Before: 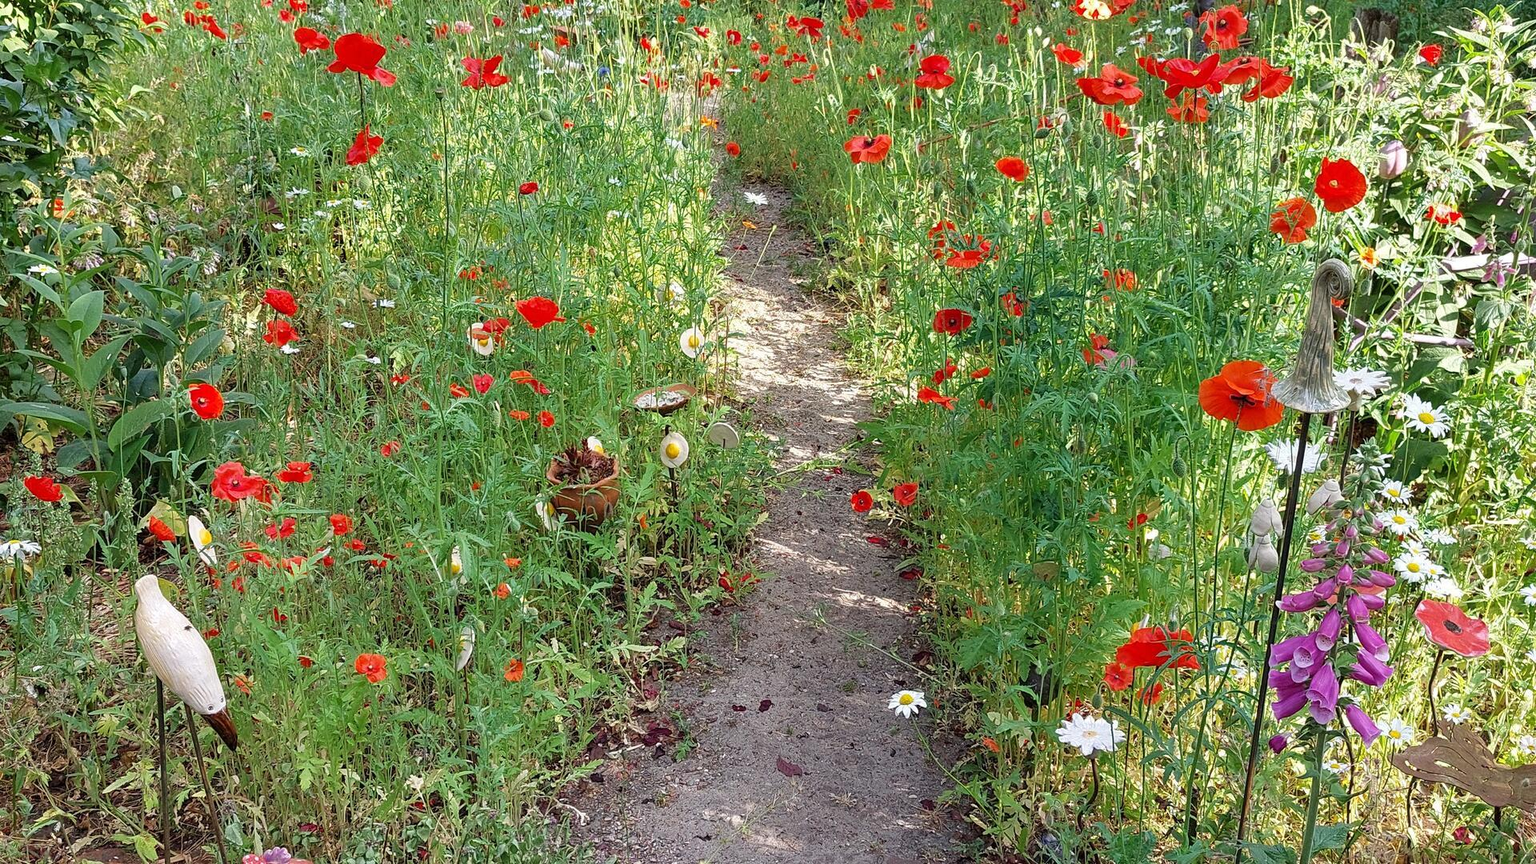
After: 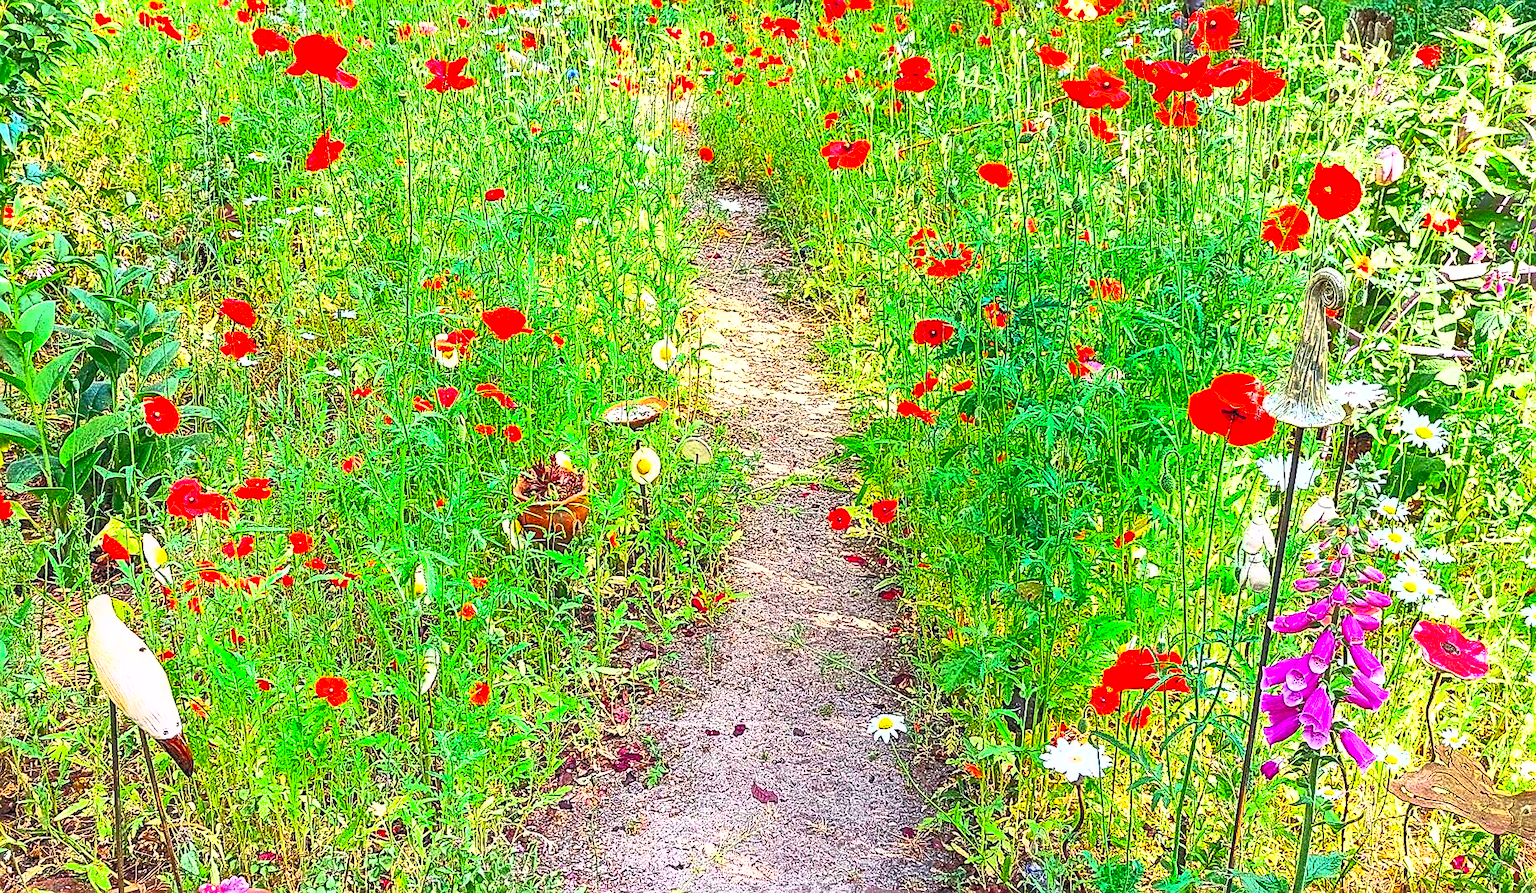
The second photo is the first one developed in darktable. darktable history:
shadows and highlights: on, module defaults
contrast brightness saturation: contrast 0.991, brightness 0.988, saturation 0.992
base curve: curves: ch0 [(0, 0) (0.595, 0.418) (1, 1)]
sharpen: amount 1.002
local contrast: on, module defaults
crop and rotate: left 3.304%
exposure: black level correction 0, exposure 0.93 EV, compensate highlight preservation false
